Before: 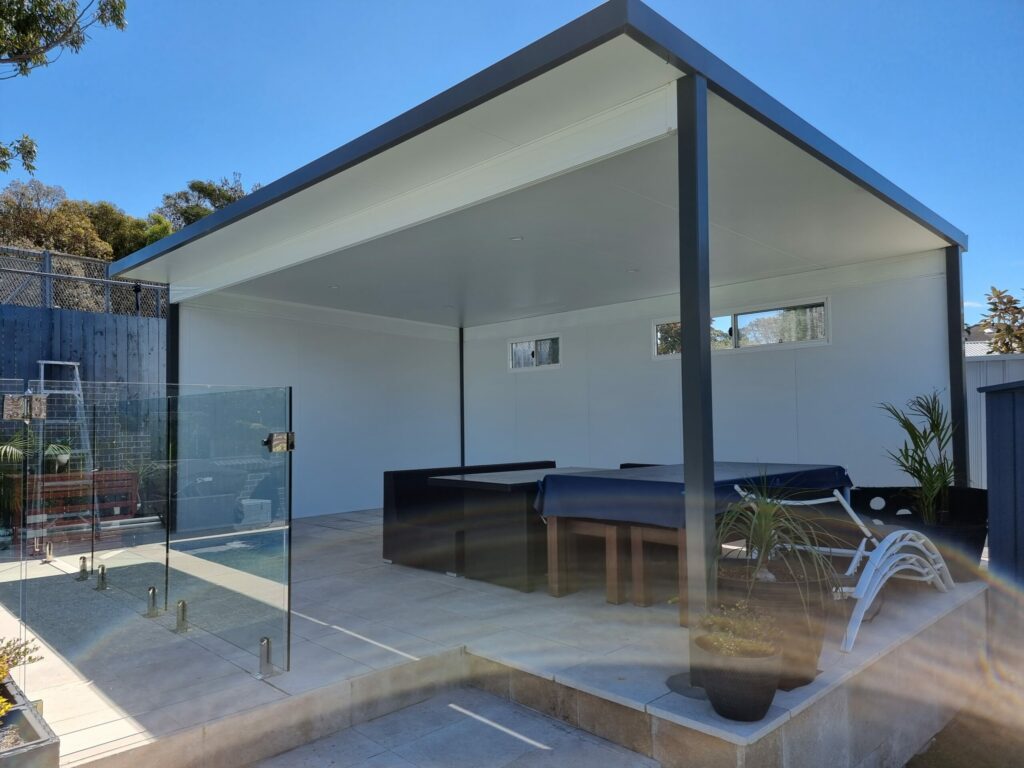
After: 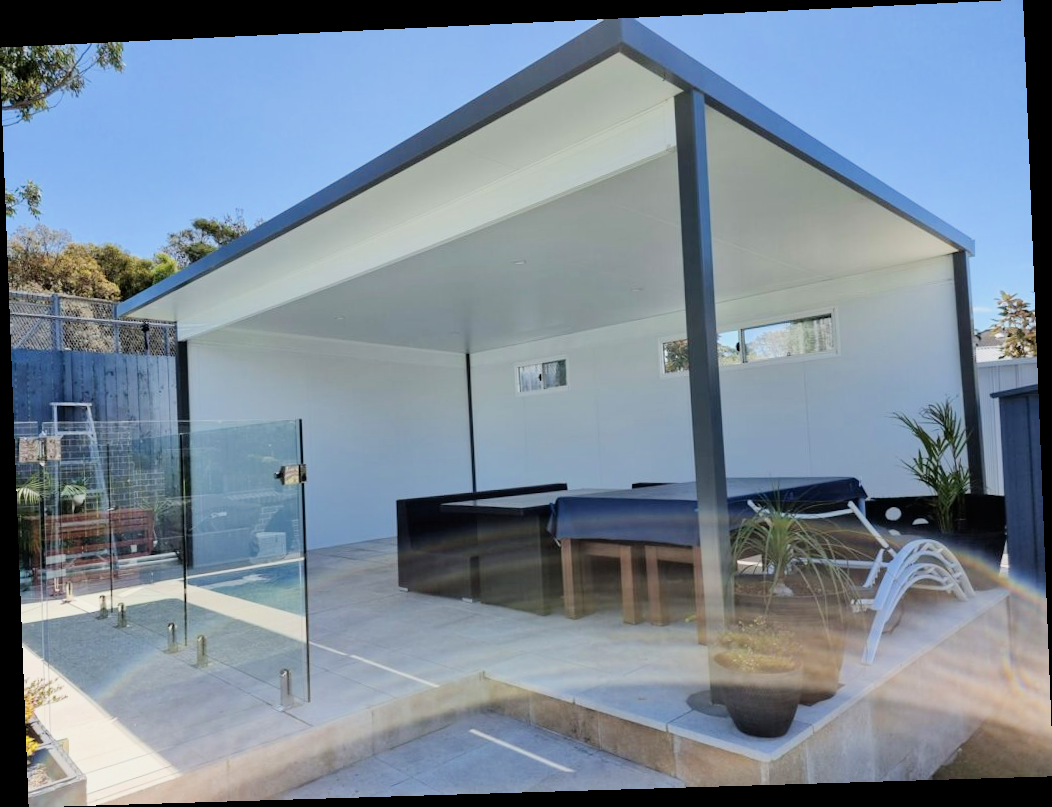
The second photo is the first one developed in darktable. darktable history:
exposure: exposure 1 EV, compensate highlight preservation false
rotate and perspective: rotation -2.22°, lens shift (horizontal) -0.022, automatic cropping off
filmic rgb: black relative exposure -7.65 EV, white relative exposure 4.56 EV, hardness 3.61
